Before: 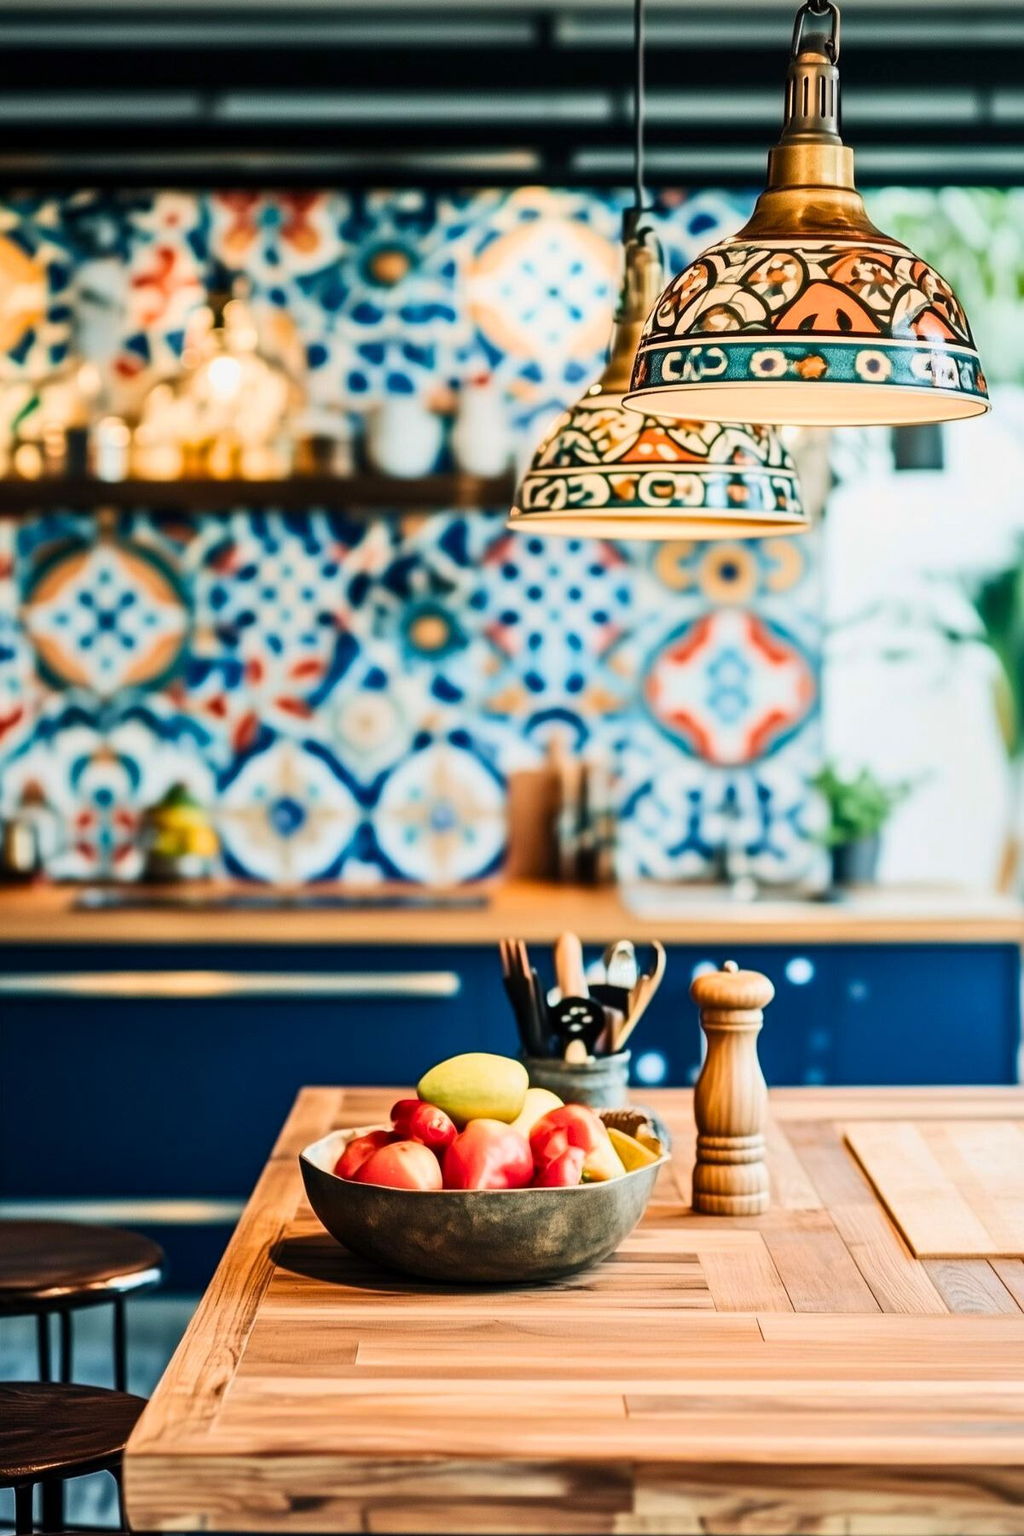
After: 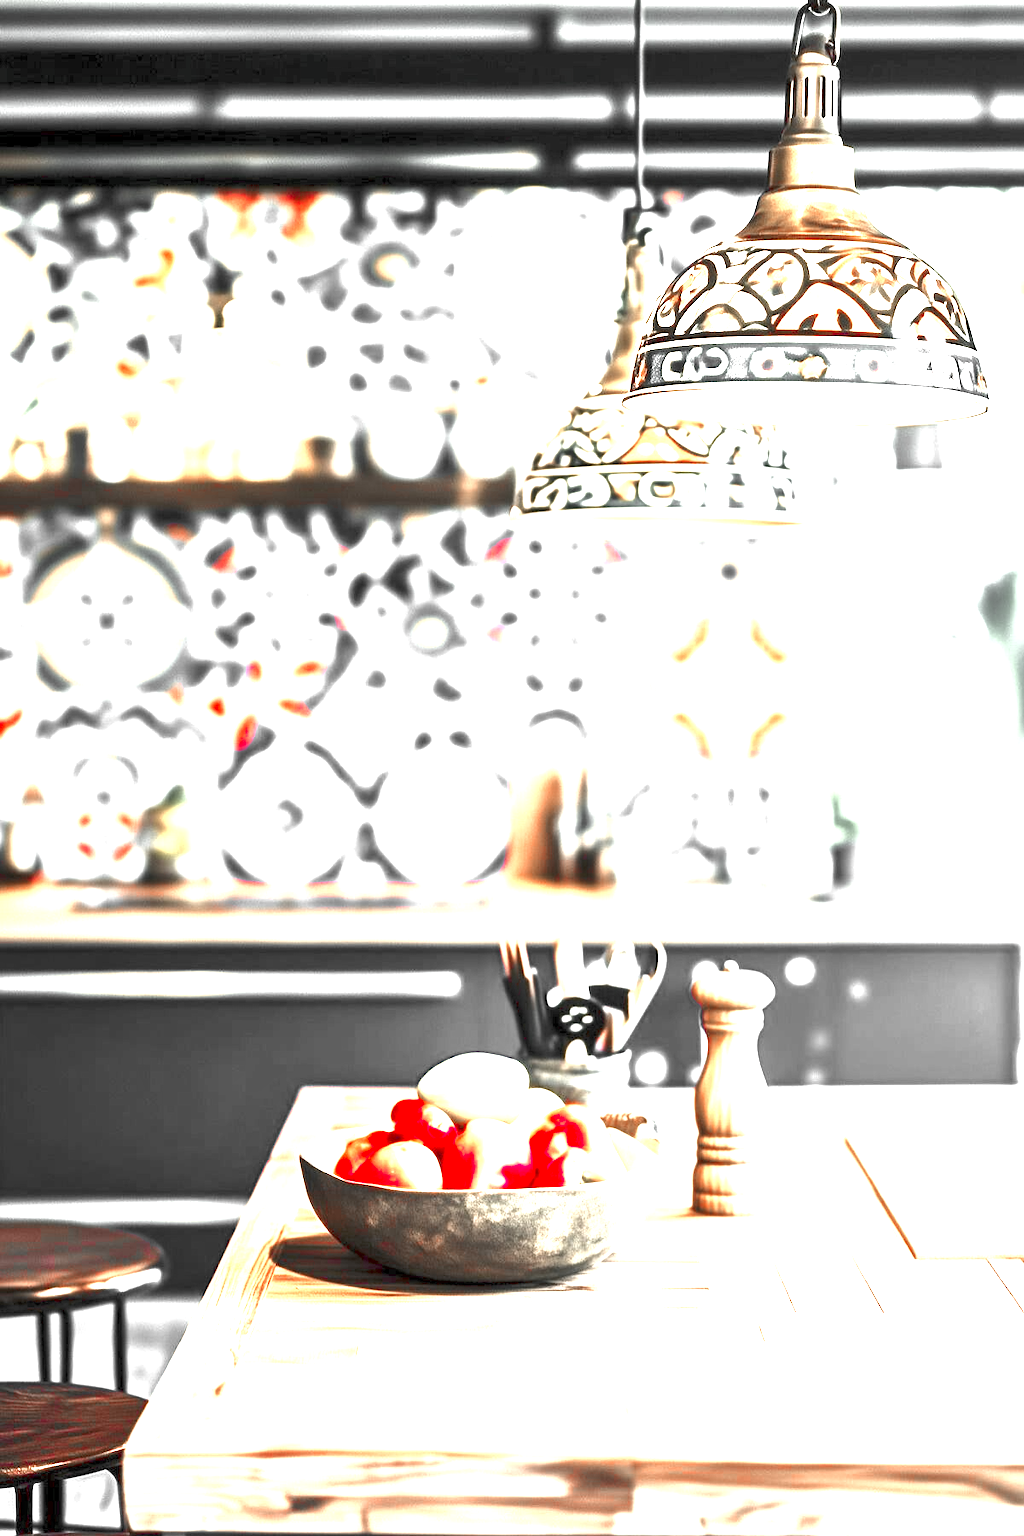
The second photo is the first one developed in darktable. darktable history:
shadows and highlights: shadows 25.63, highlights -23.14, highlights color adjustment 41.91%
exposure: exposure 2.98 EV, compensate highlight preservation false
tone equalizer: -8 EV 0.258 EV, -7 EV 0.438 EV, -6 EV 0.431 EV, -5 EV 0.214 EV, -3 EV -0.269 EV, -2 EV -0.398 EV, -1 EV -0.42 EV, +0 EV -0.234 EV, luminance estimator HSV value / RGB max
color zones: curves: ch1 [(0, 0.831) (0.08, 0.771) (0.157, 0.268) (0.241, 0.207) (0.562, -0.005) (0.714, -0.013) (0.876, 0.01) (1, 0.831)]
